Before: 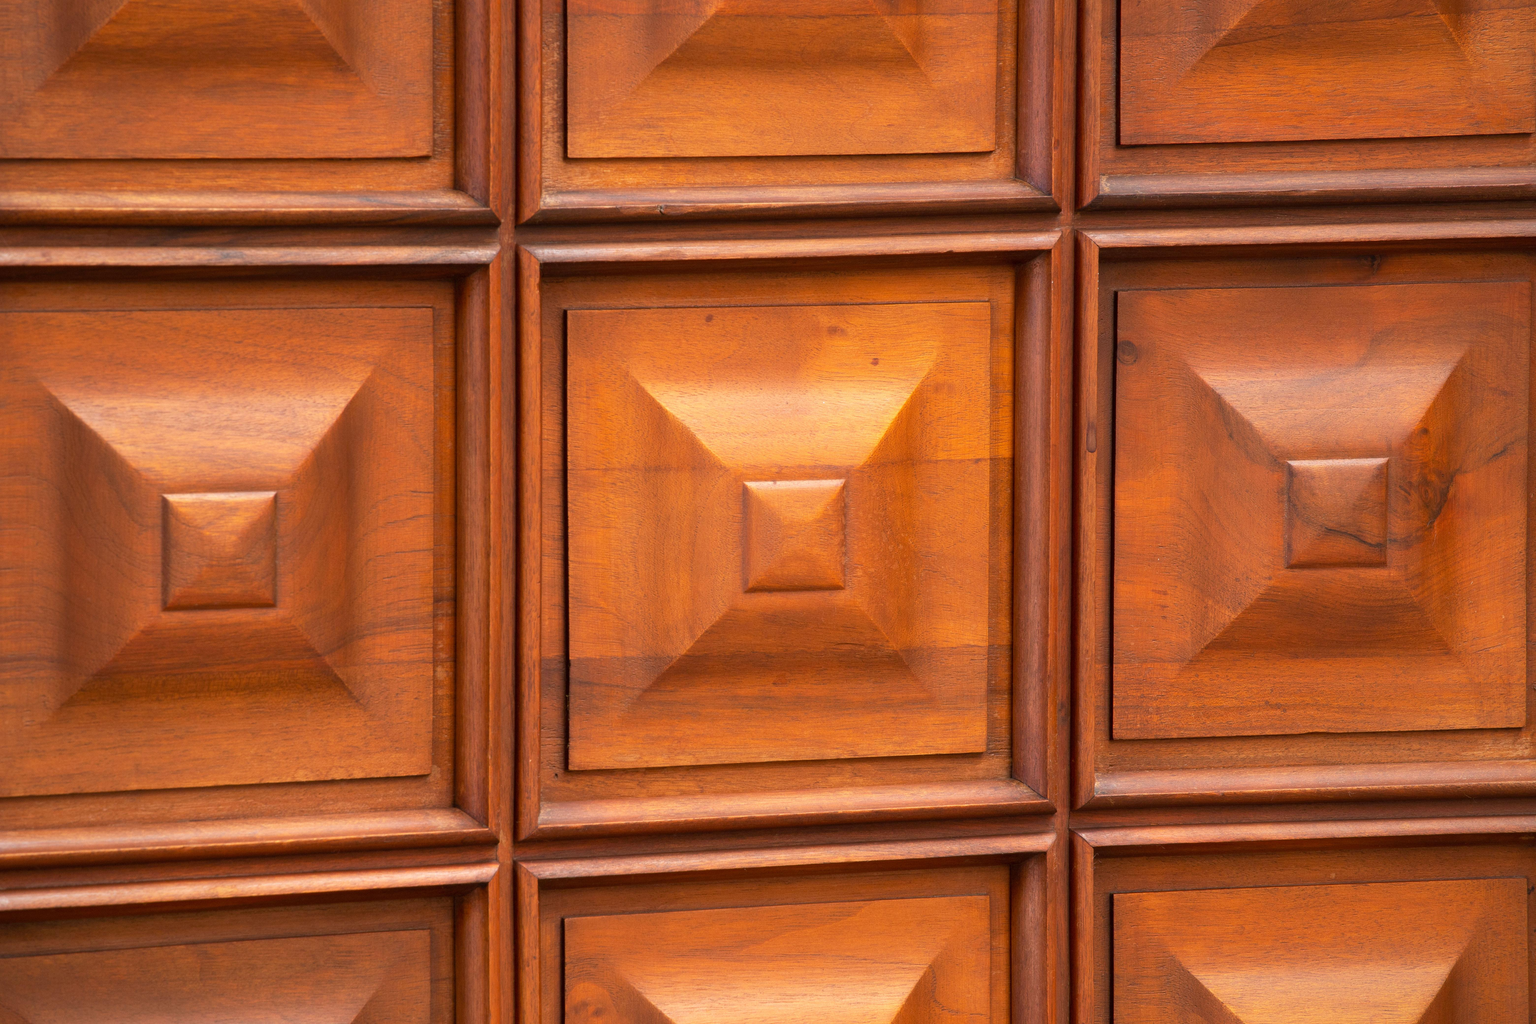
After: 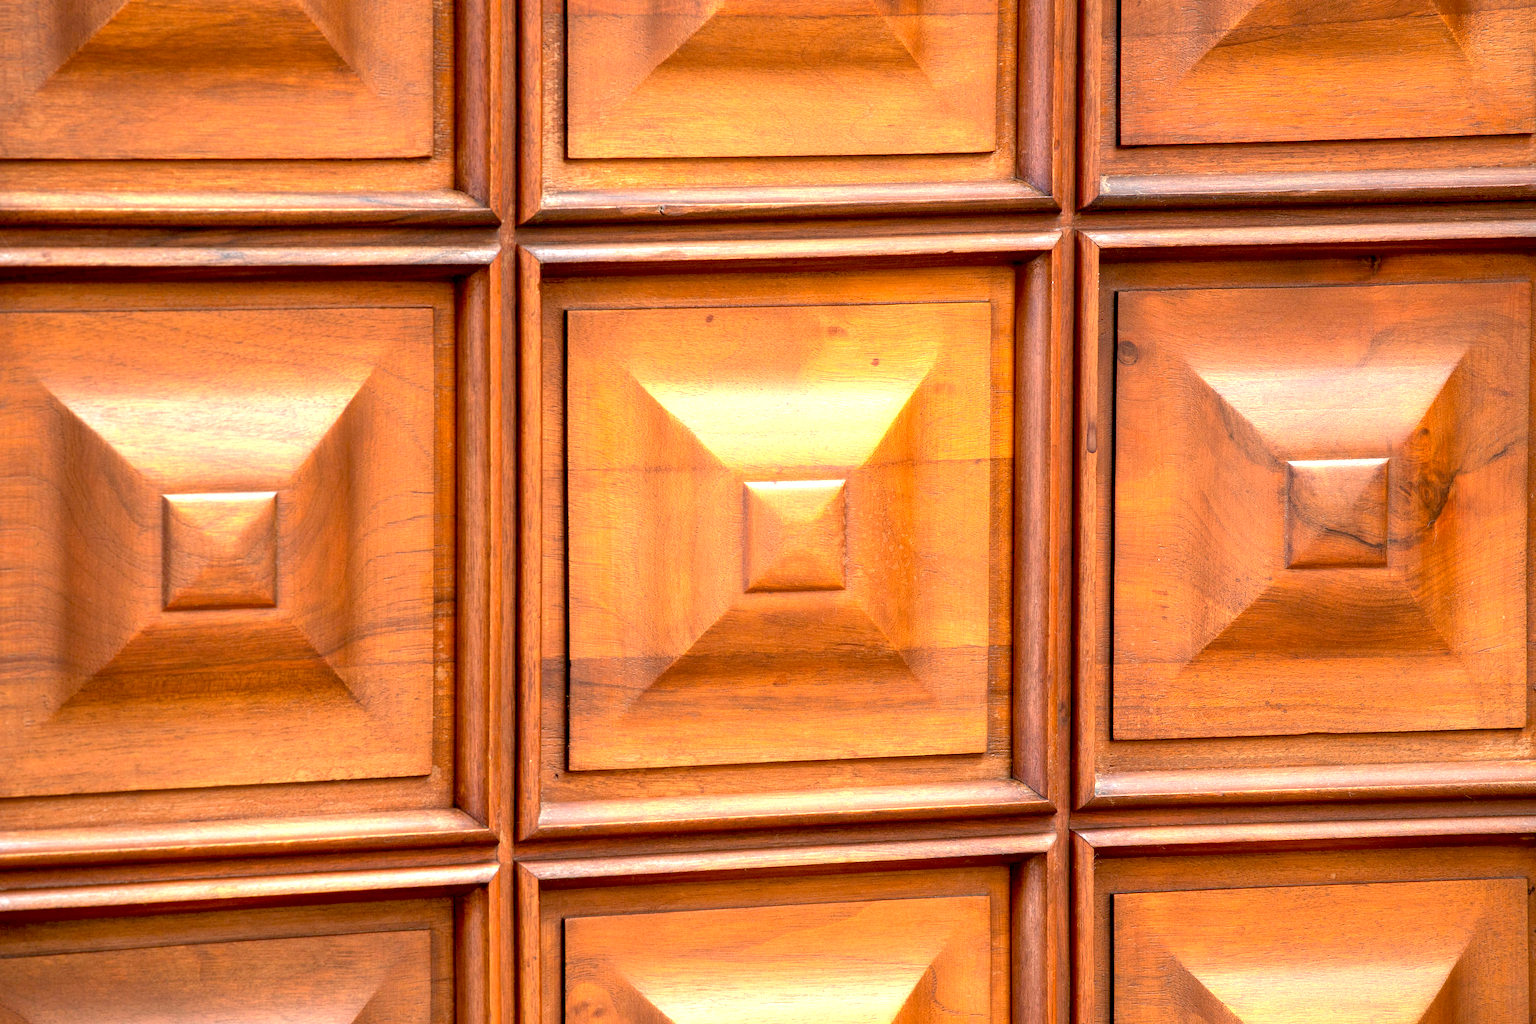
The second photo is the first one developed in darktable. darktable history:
color correction: highlights a* -10.04, highlights b* -10.37
local contrast: on, module defaults
exposure: black level correction 0.01, exposure 1 EV, compensate highlight preservation false
